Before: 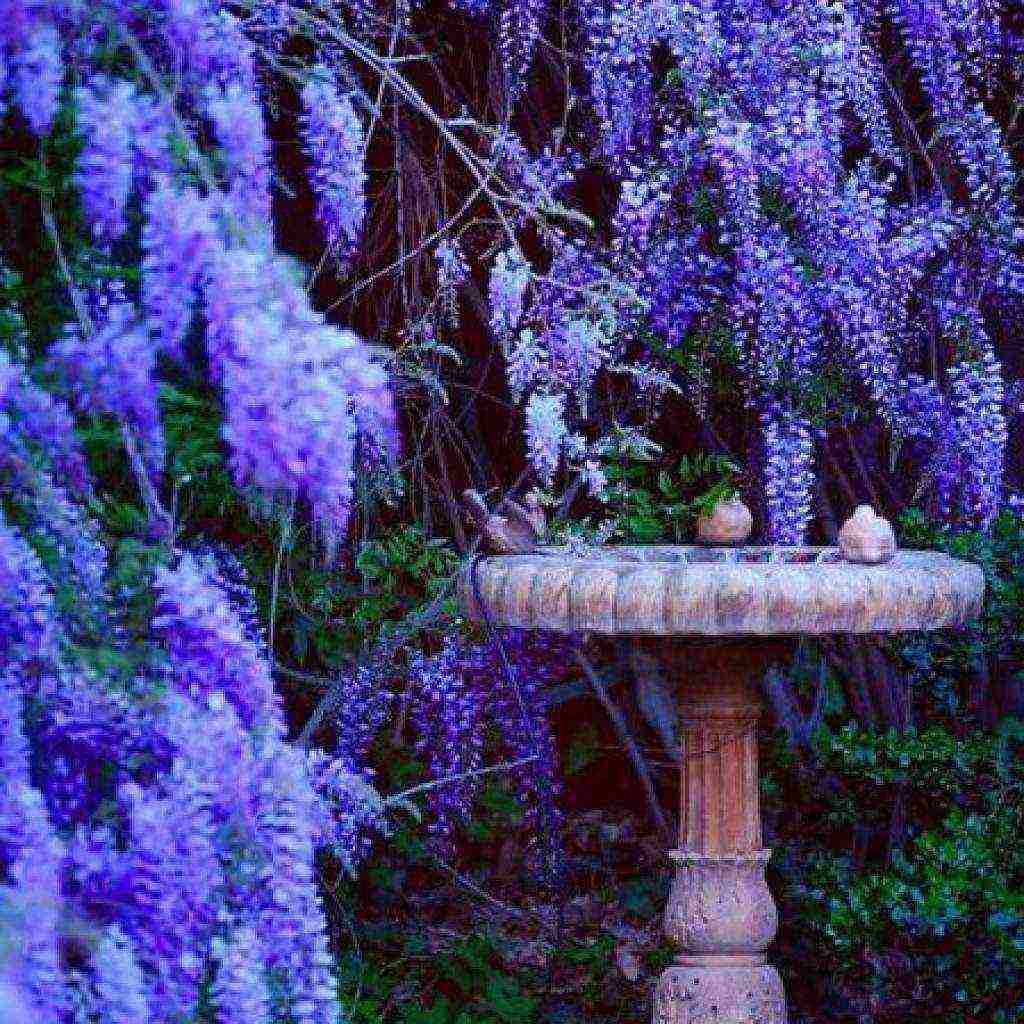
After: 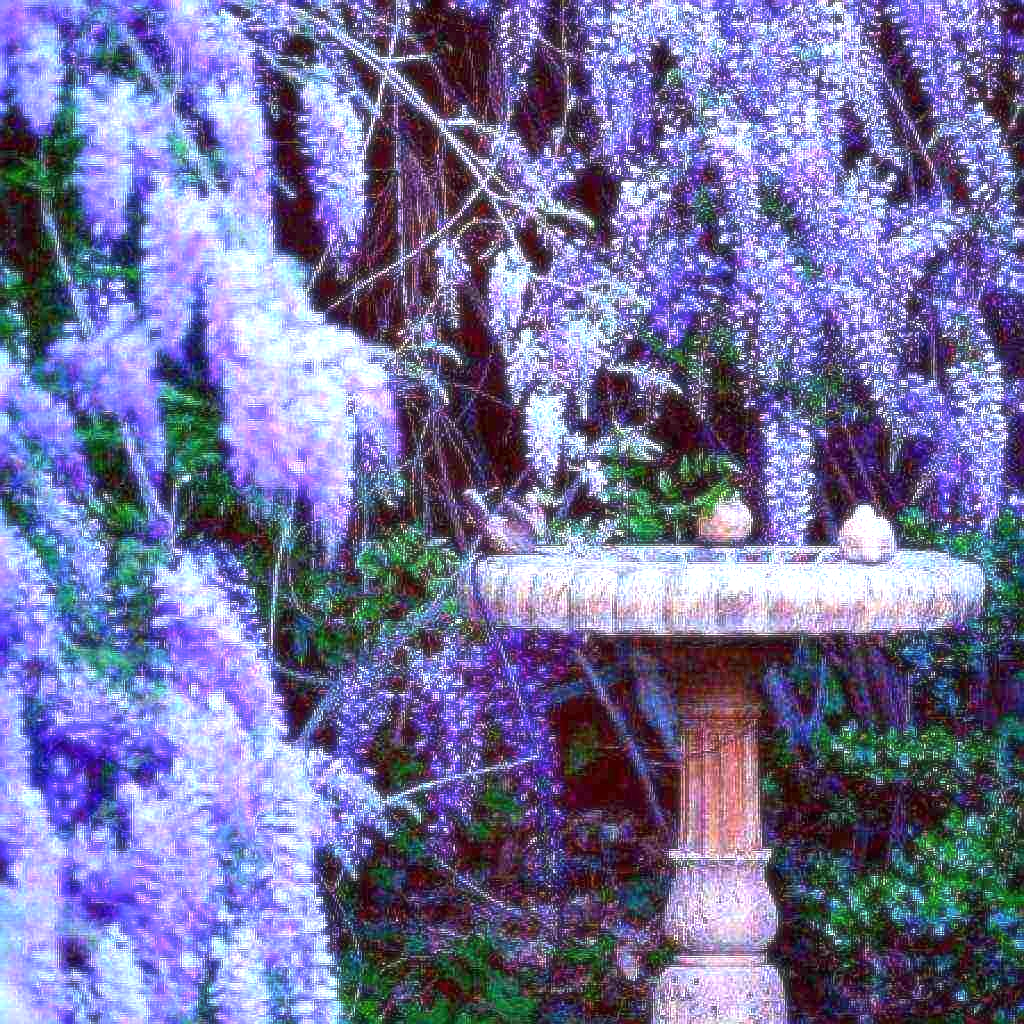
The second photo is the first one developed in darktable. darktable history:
sharpen: on, module defaults
exposure: exposure 1.15 EV, compensate highlight preservation false
white balance: red 0.978, blue 0.999
soften: size 19.52%, mix 20.32%
